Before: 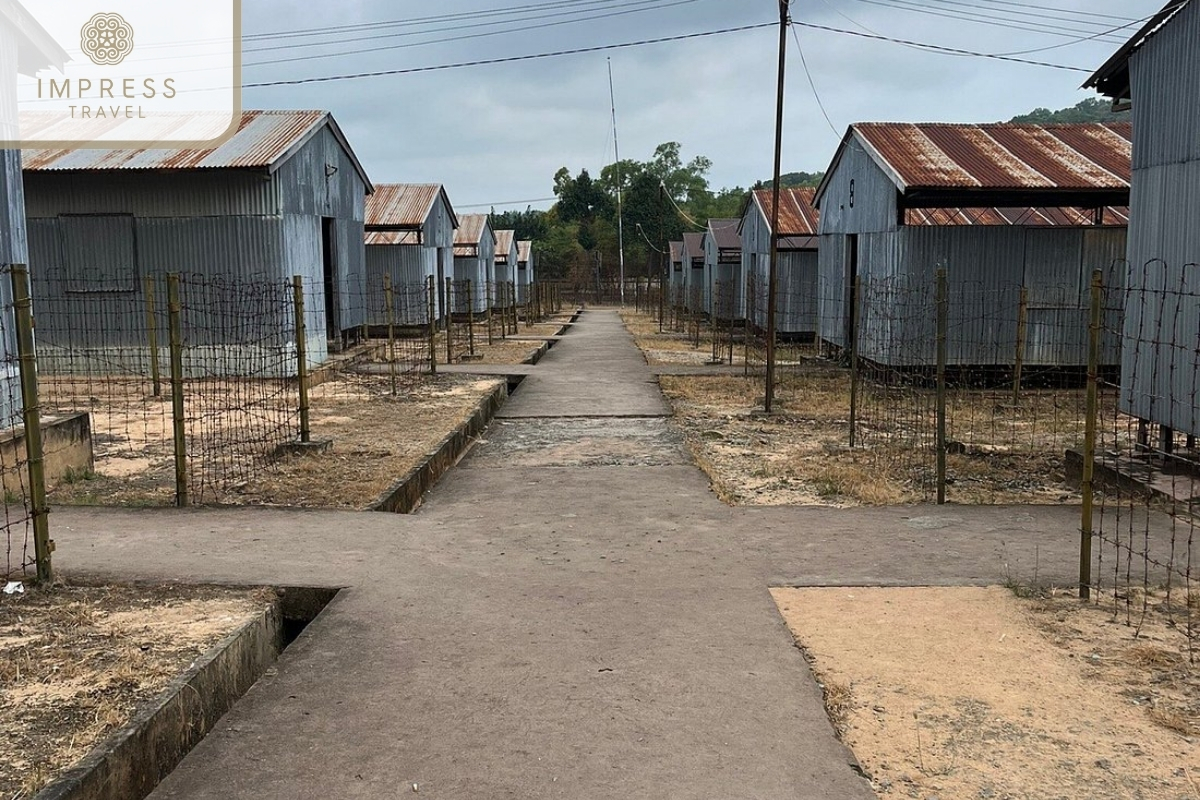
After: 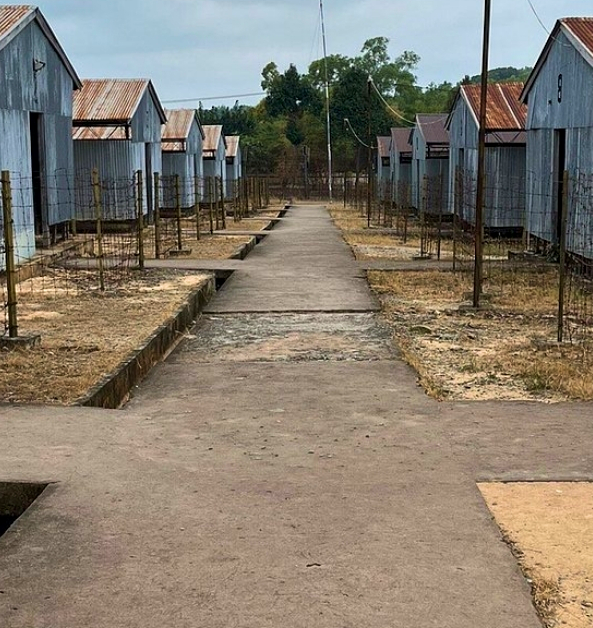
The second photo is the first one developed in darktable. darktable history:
color balance: output saturation 110%
crop and rotate: angle 0.02°, left 24.353%, top 13.219%, right 26.156%, bottom 8.224%
local contrast: mode bilateral grid, contrast 20, coarseness 50, detail 120%, midtone range 0.2
velvia: on, module defaults
